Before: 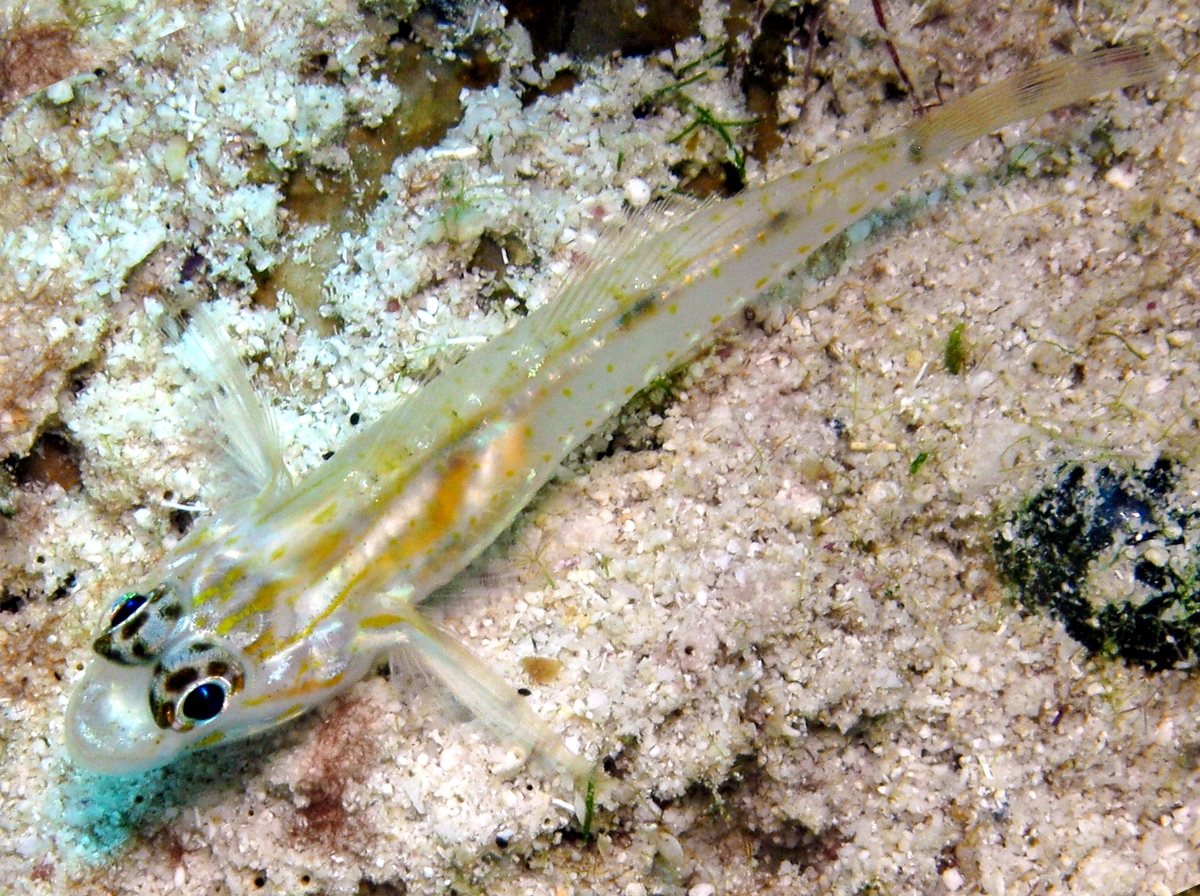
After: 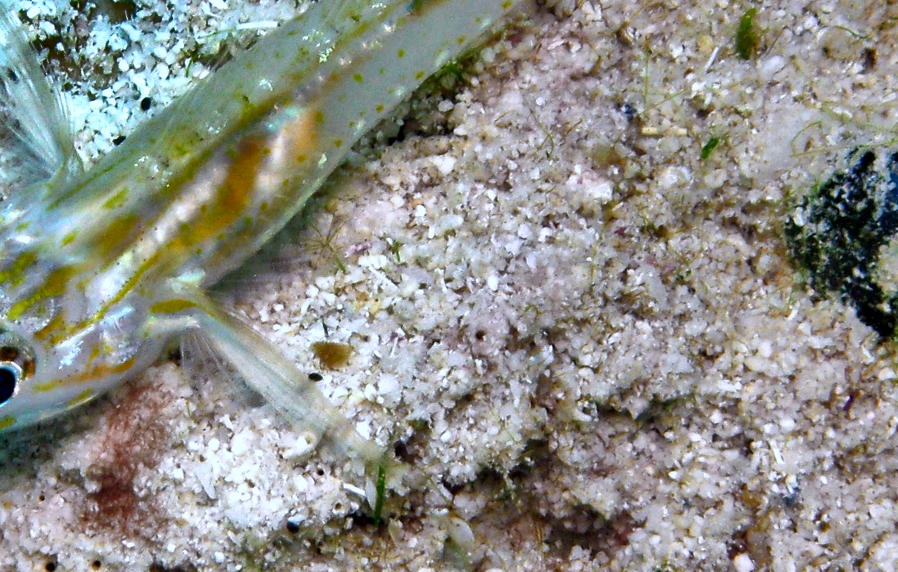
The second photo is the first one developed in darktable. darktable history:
shadows and highlights: shadows 24.65, highlights -78.21, soften with gaussian
crop and rotate: left 17.447%, top 35.166%, right 7.703%, bottom 0.901%
color calibration: x 0.372, y 0.386, temperature 4286.46 K
